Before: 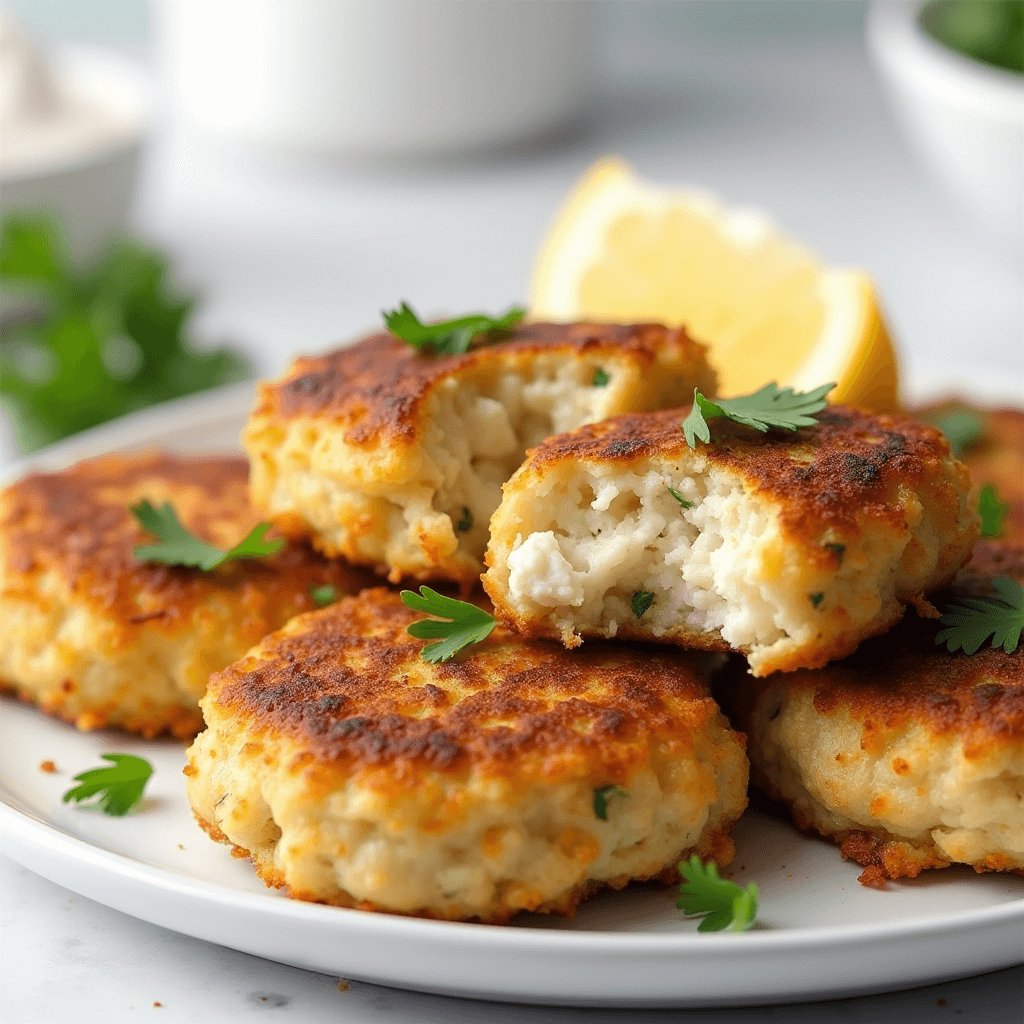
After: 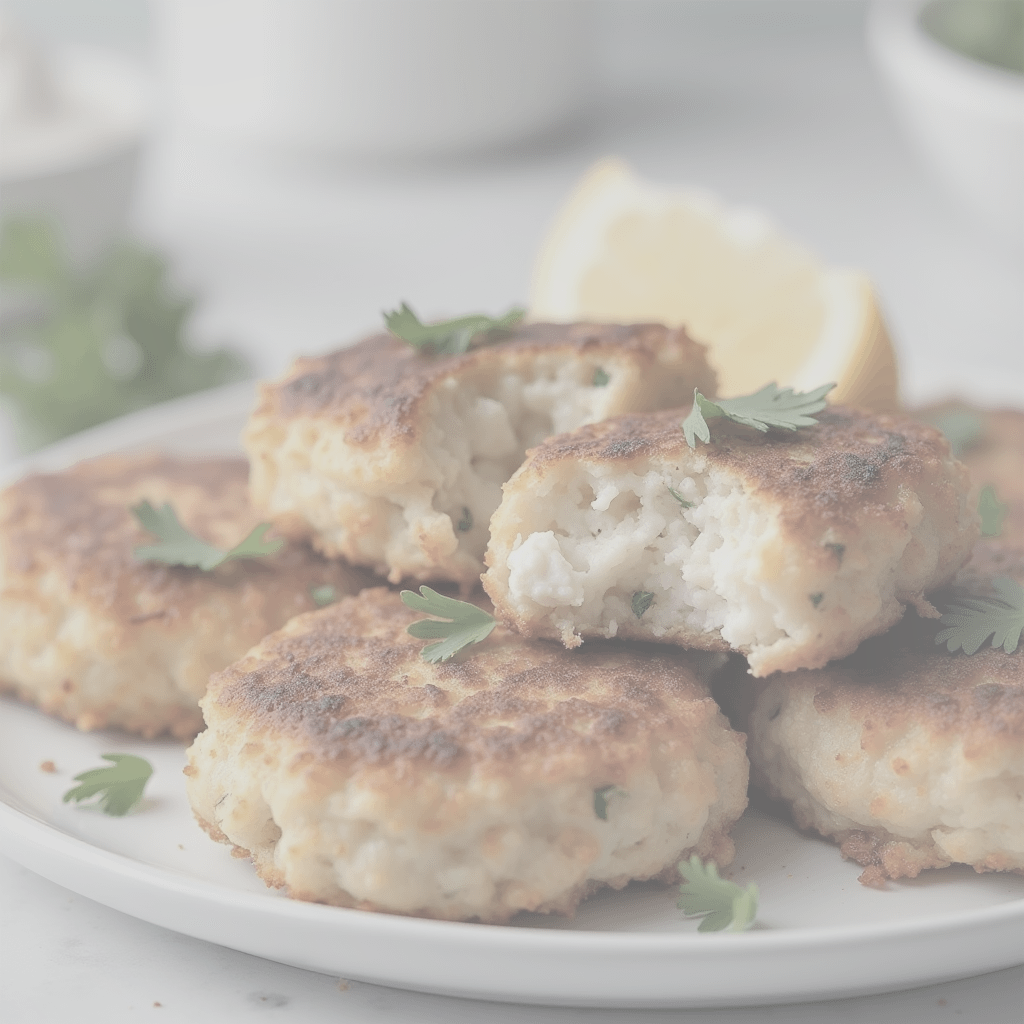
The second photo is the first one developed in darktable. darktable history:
contrast brightness saturation: contrast -0.339, brightness 0.741, saturation -0.767
shadows and highlights: on, module defaults
